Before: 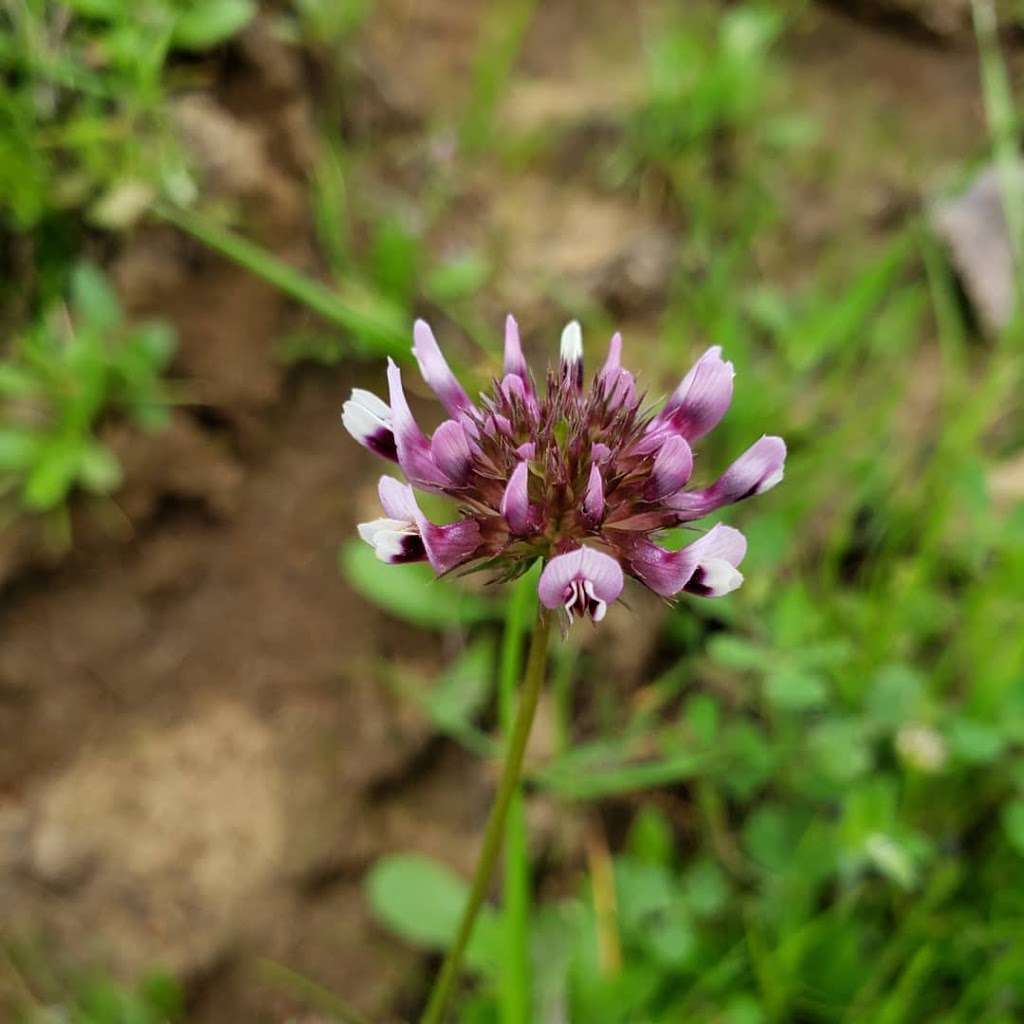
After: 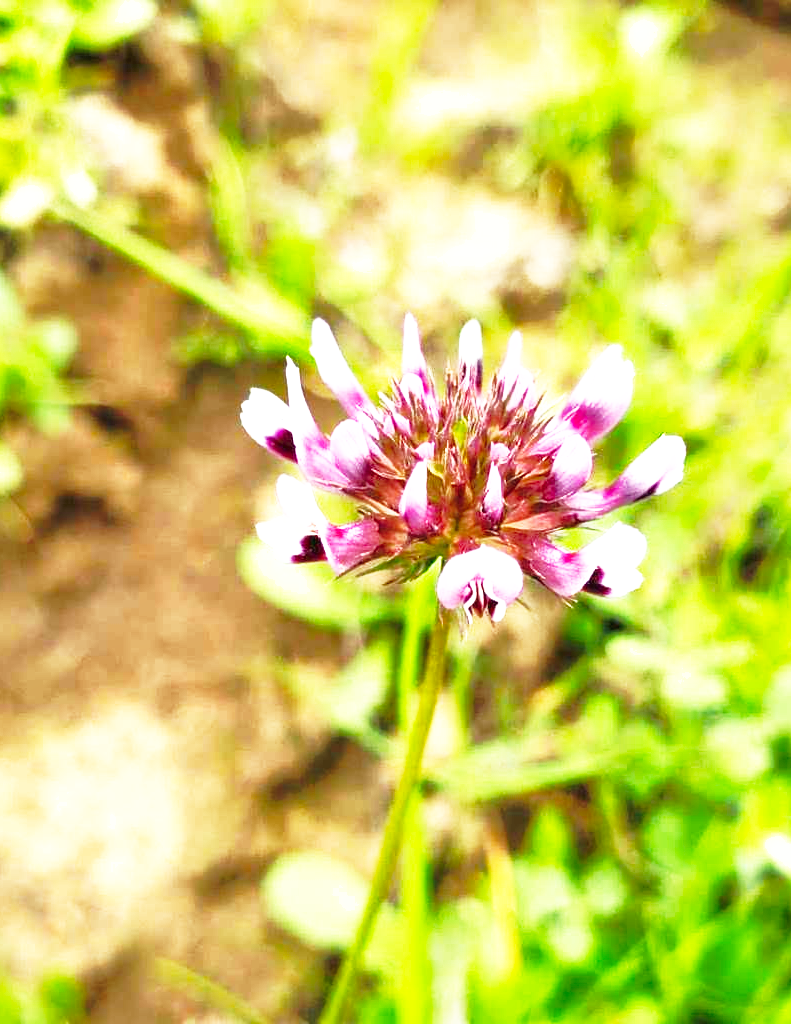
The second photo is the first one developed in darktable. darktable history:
crop: left 9.888%, right 12.776%
tone equalizer: -7 EV 0.138 EV, edges refinement/feathering 500, mask exposure compensation -1.57 EV, preserve details no
base curve: curves: ch0 [(0, 0) (0.026, 0.03) (0.109, 0.232) (0.351, 0.748) (0.669, 0.968) (1, 1)], preserve colors none
shadows and highlights: on, module defaults
exposure: black level correction 0, exposure 1.465 EV, compensate highlight preservation false
